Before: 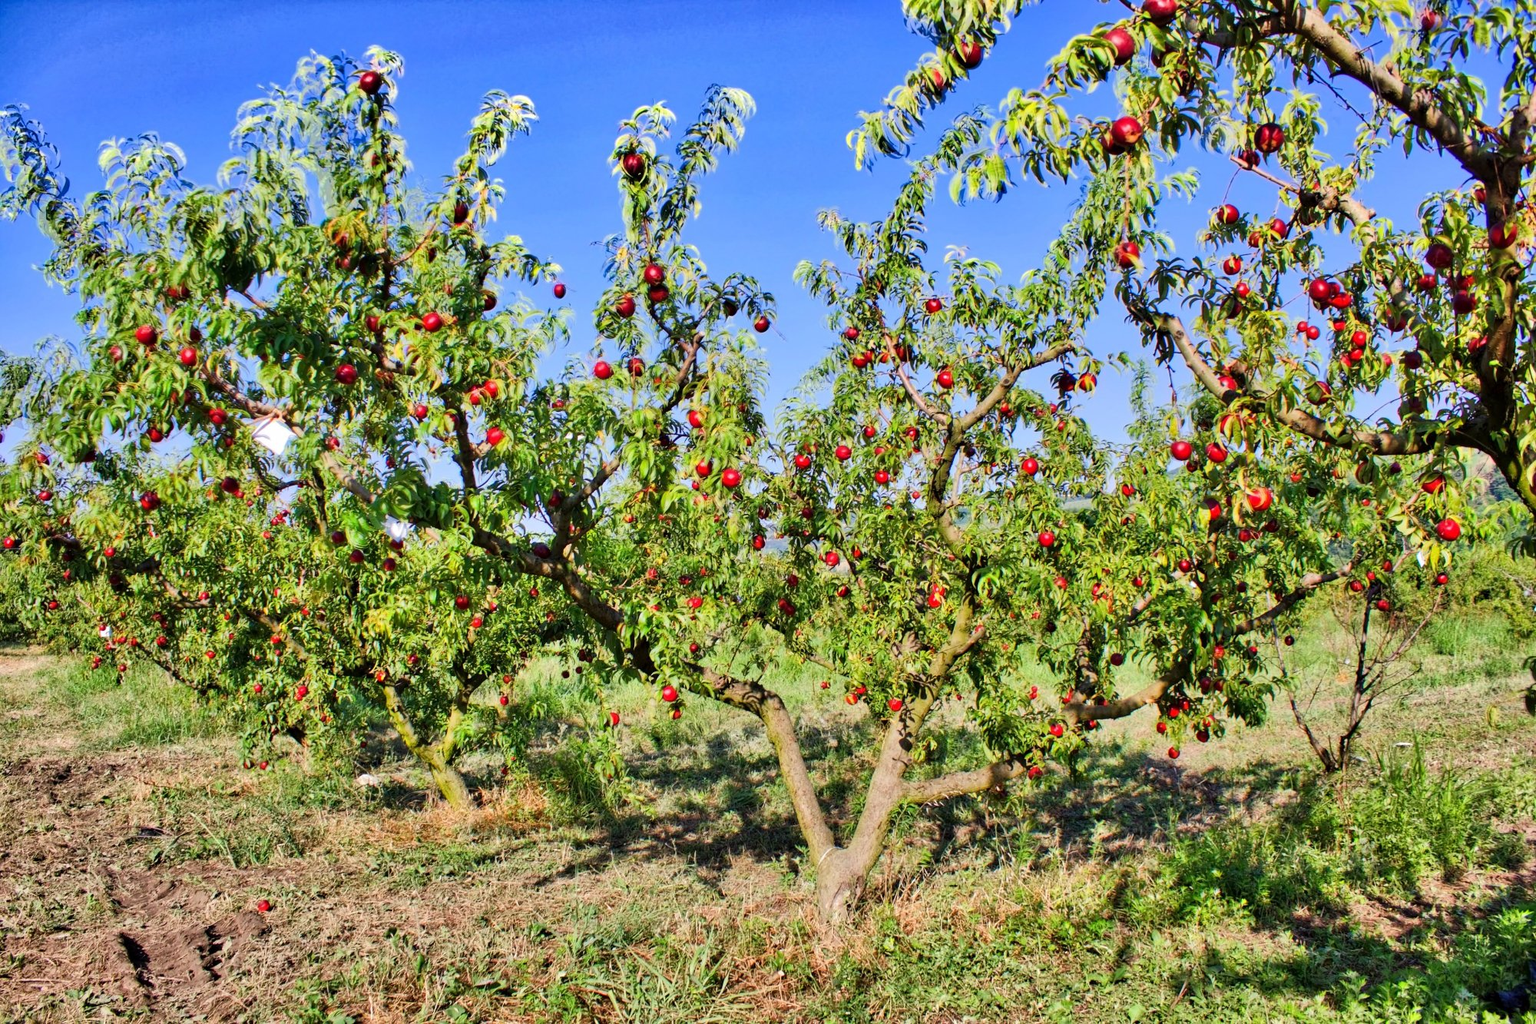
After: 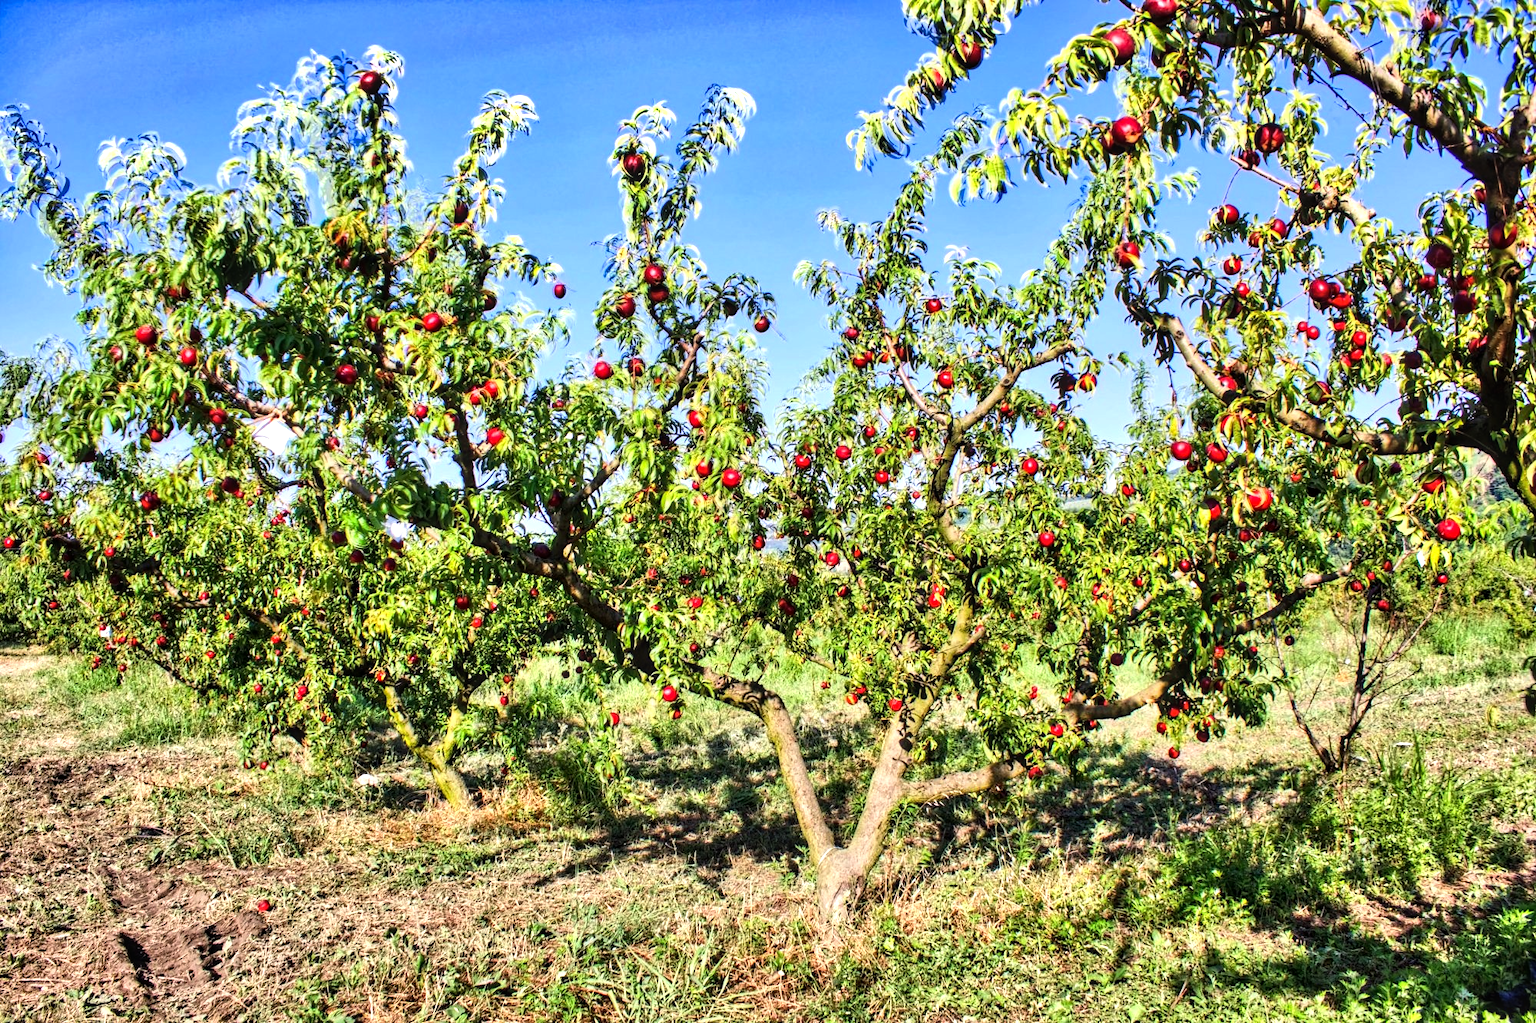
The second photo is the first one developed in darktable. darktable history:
tone equalizer: -8 EV -0.753 EV, -7 EV -0.701 EV, -6 EV -0.586 EV, -5 EV -0.369 EV, -3 EV 0.366 EV, -2 EV 0.6 EV, -1 EV 0.684 EV, +0 EV 0.738 EV, edges refinement/feathering 500, mask exposure compensation -1.57 EV, preserve details no
local contrast: on, module defaults
